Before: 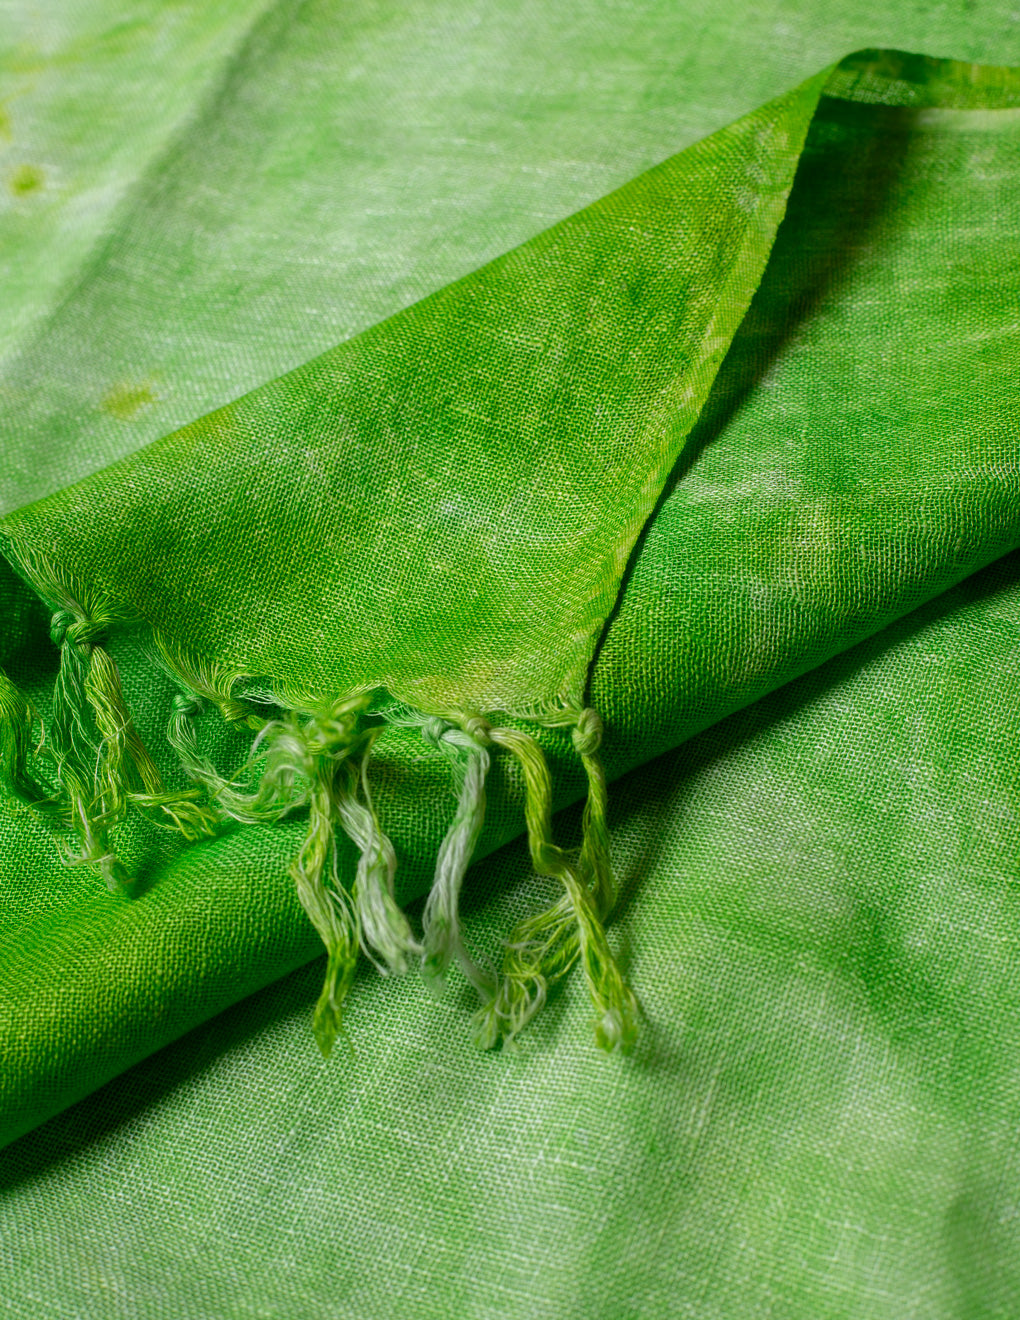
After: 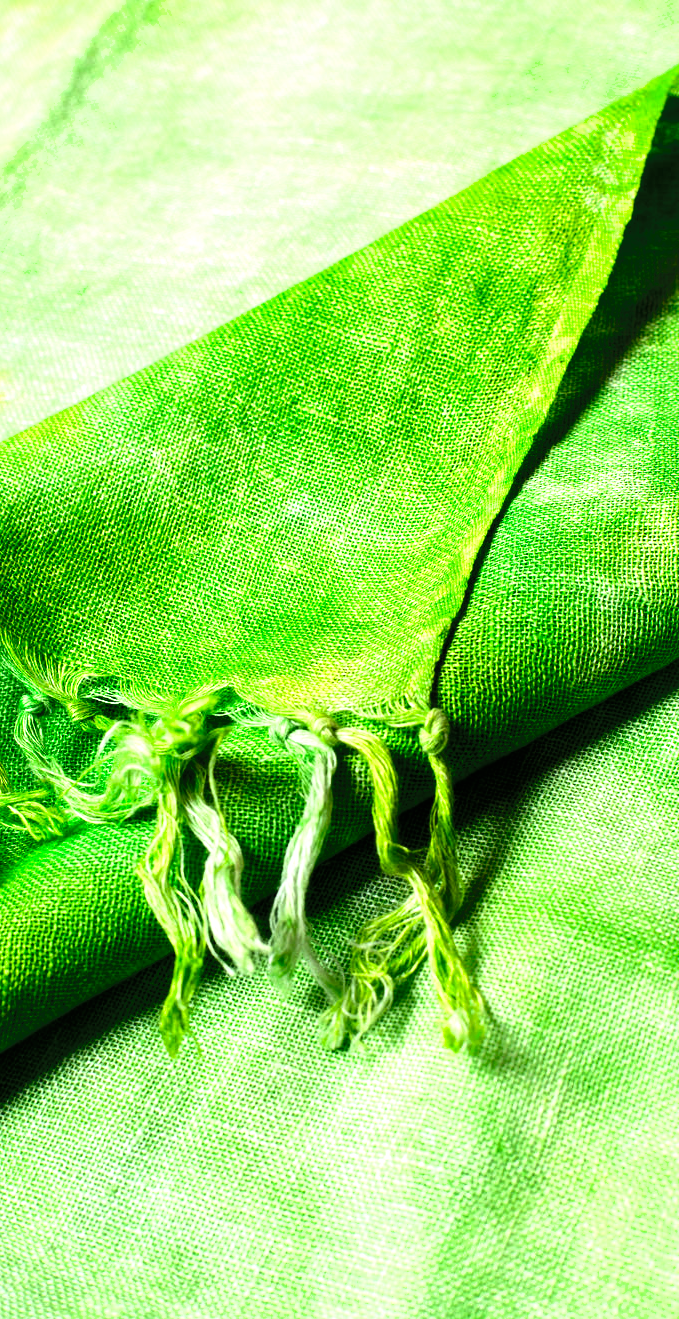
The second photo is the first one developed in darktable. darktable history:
levels: levels [0, 0.352, 0.703]
filmic rgb: black relative exposure -7.65 EV, white relative exposure 4.56 EV, hardness 3.61, contrast 1.05
crop and rotate: left 15.055%, right 18.278%
tone equalizer: -8 EV -0.75 EV, -7 EV -0.7 EV, -6 EV -0.6 EV, -5 EV -0.4 EV, -3 EV 0.4 EV, -2 EV 0.6 EV, -1 EV 0.7 EV, +0 EV 0.75 EV, edges refinement/feathering 500, mask exposure compensation -1.57 EV, preserve details no
shadows and highlights: shadows 62.66, white point adjustment 0.37, highlights -34.44, compress 83.82%
